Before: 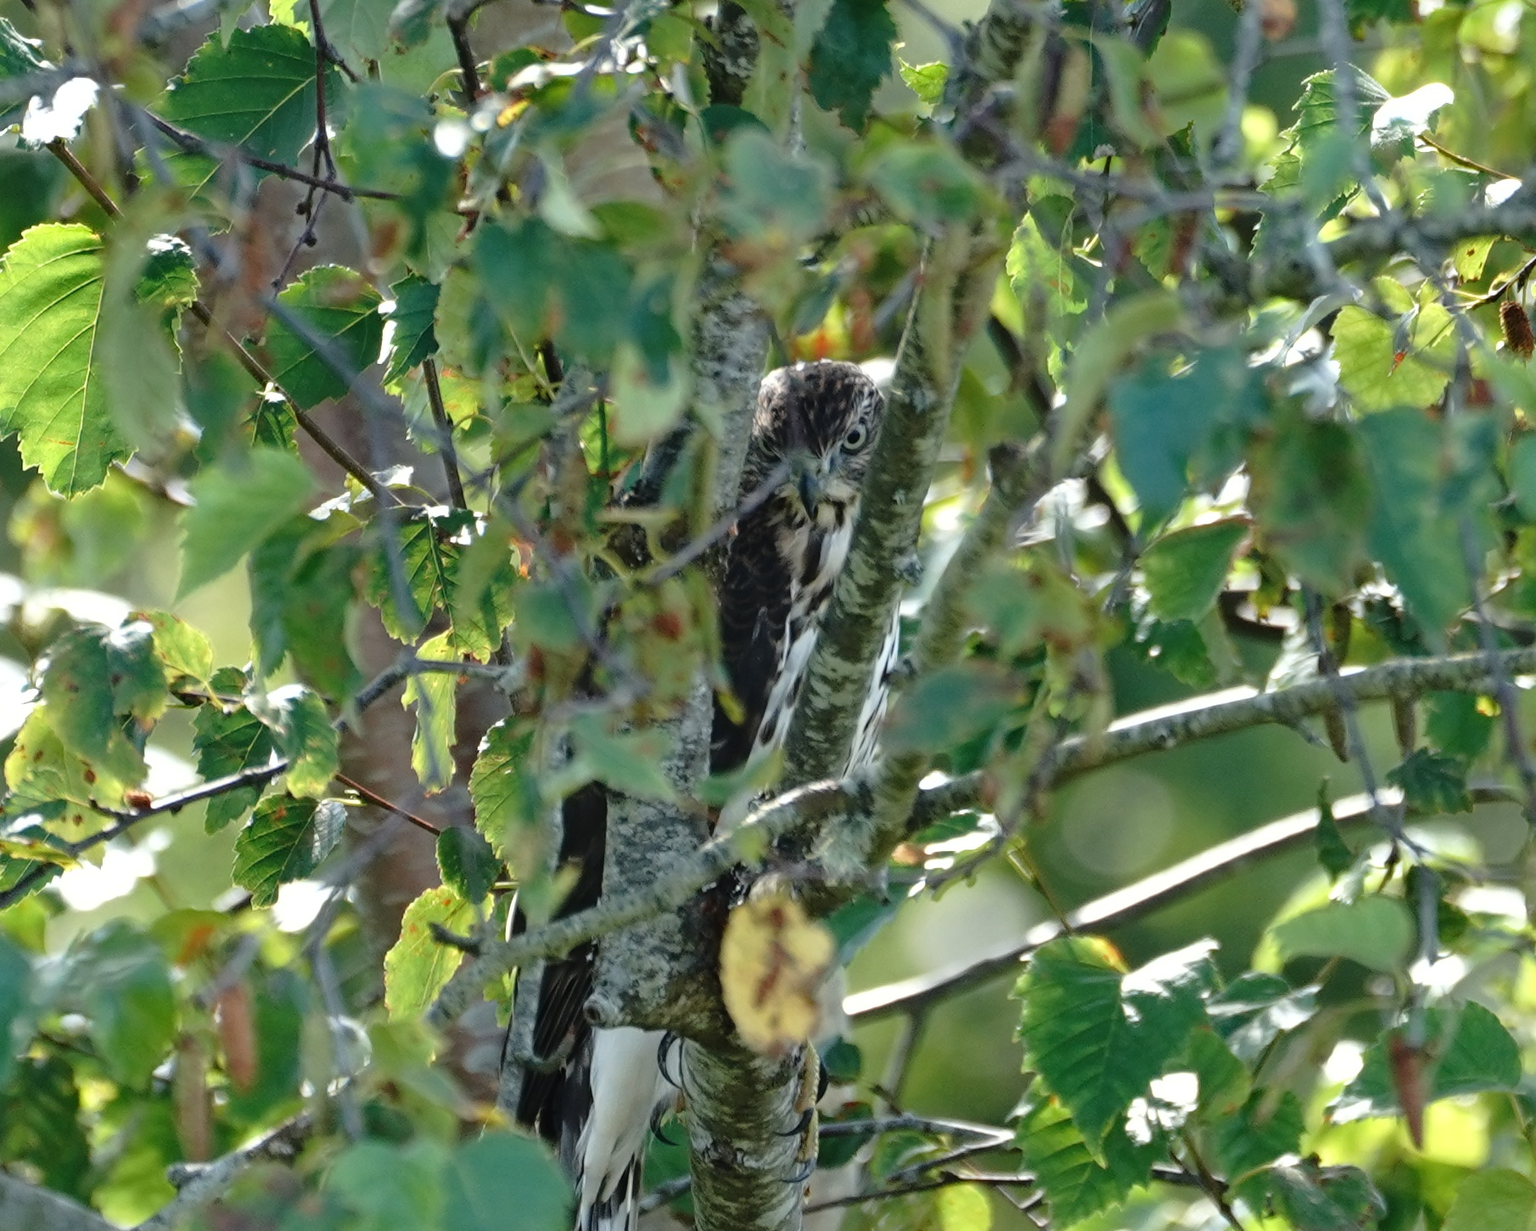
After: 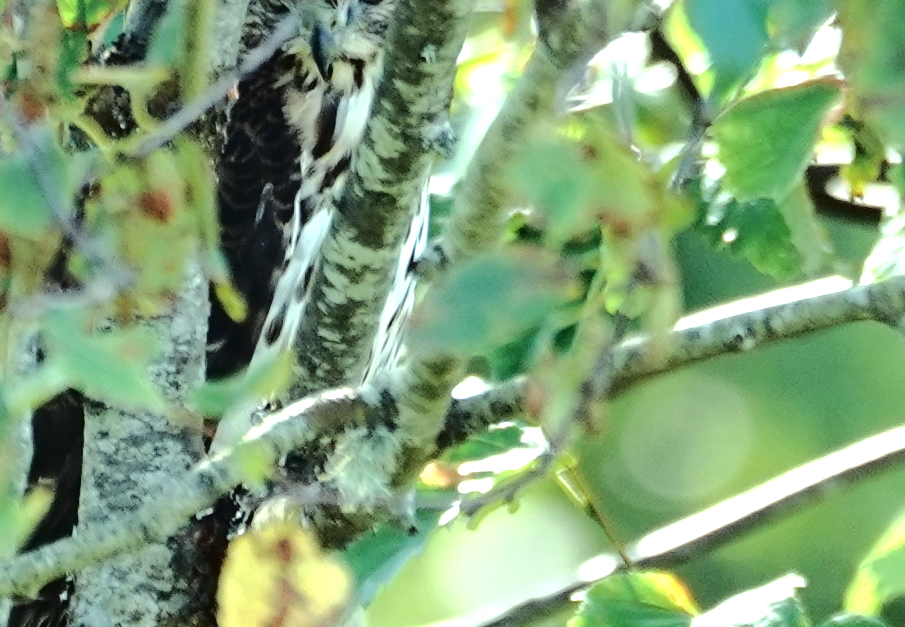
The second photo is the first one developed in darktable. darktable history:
crop: left 34.905%, top 36.713%, right 15.061%, bottom 20.039%
exposure: black level correction 0, exposure 0.498 EV, compensate highlight preservation false
tone equalizer: -8 EV -0.39 EV, -7 EV -0.367 EV, -6 EV -0.297 EV, -5 EV -0.216 EV, -3 EV 0.201 EV, -2 EV 0.327 EV, -1 EV 0.401 EV, +0 EV 0.443 EV
color correction: highlights a* -7.89, highlights b* 3.09
tone curve: curves: ch0 [(0, 0) (0.003, 0.012) (0.011, 0.014) (0.025, 0.019) (0.044, 0.028) (0.069, 0.039) (0.1, 0.056) (0.136, 0.093) (0.177, 0.147) (0.224, 0.214) (0.277, 0.29) (0.335, 0.381) (0.399, 0.476) (0.468, 0.557) (0.543, 0.635) (0.623, 0.697) (0.709, 0.764) (0.801, 0.831) (0.898, 0.917) (1, 1)], color space Lab, independent channels, preserve colors none
